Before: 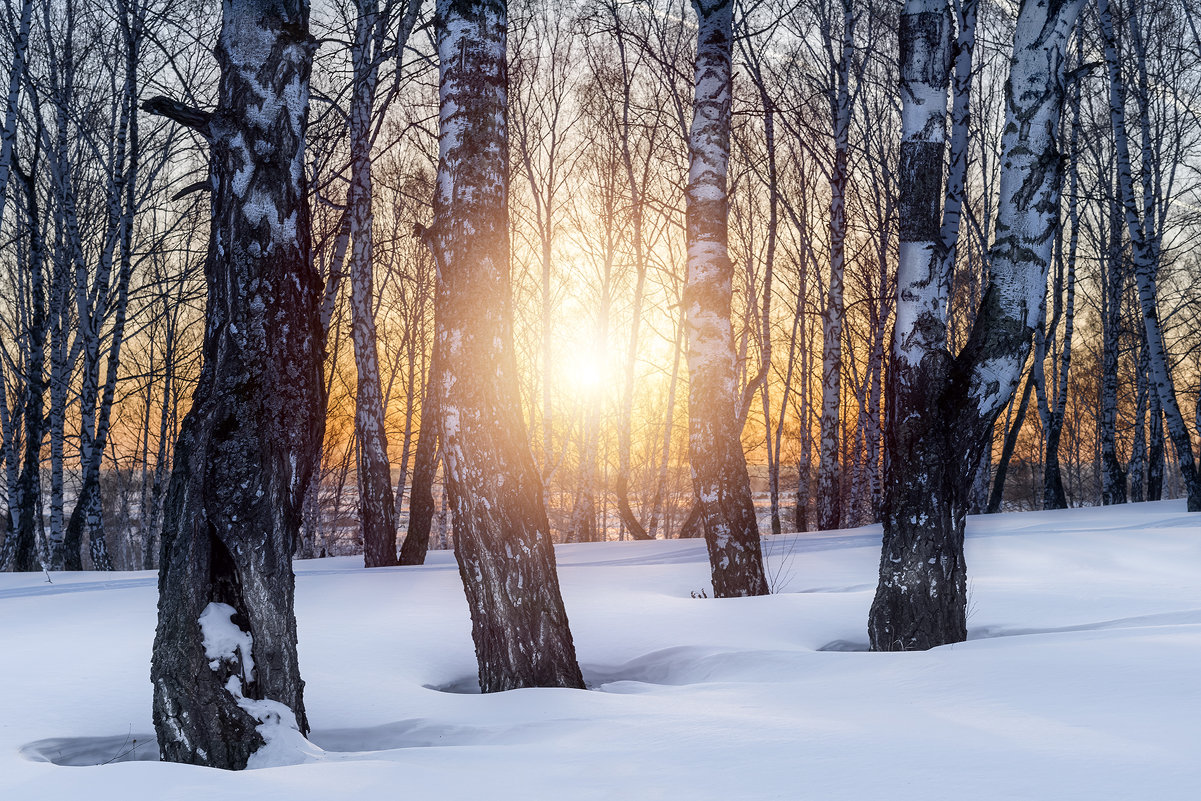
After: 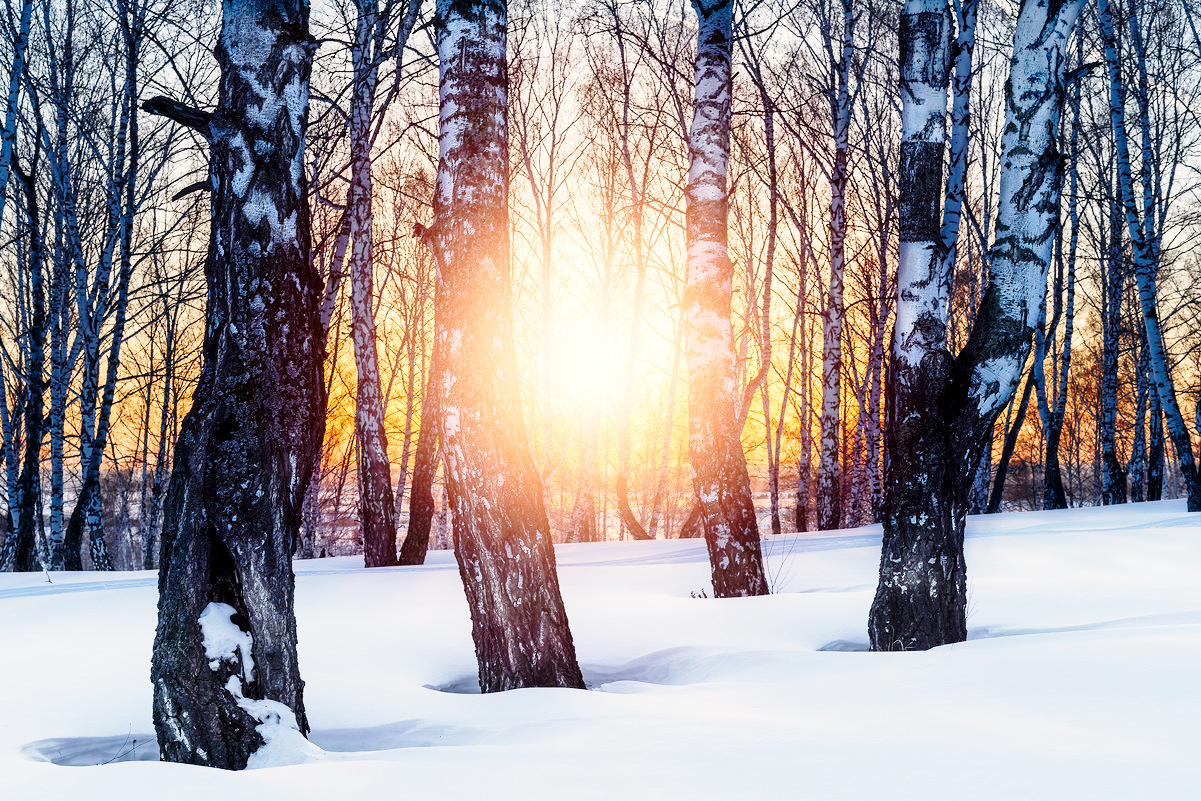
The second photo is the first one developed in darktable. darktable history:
color correction: highlights a* 0.623, highlights b* 2.77, saturation 1.1
base curve: curves: ch0 [(0, 0) (0.028, 0.03) (0.121, 0.232) (0.46, 0.748) (0.859, 0.968) (1, 1)], preserve colors none
